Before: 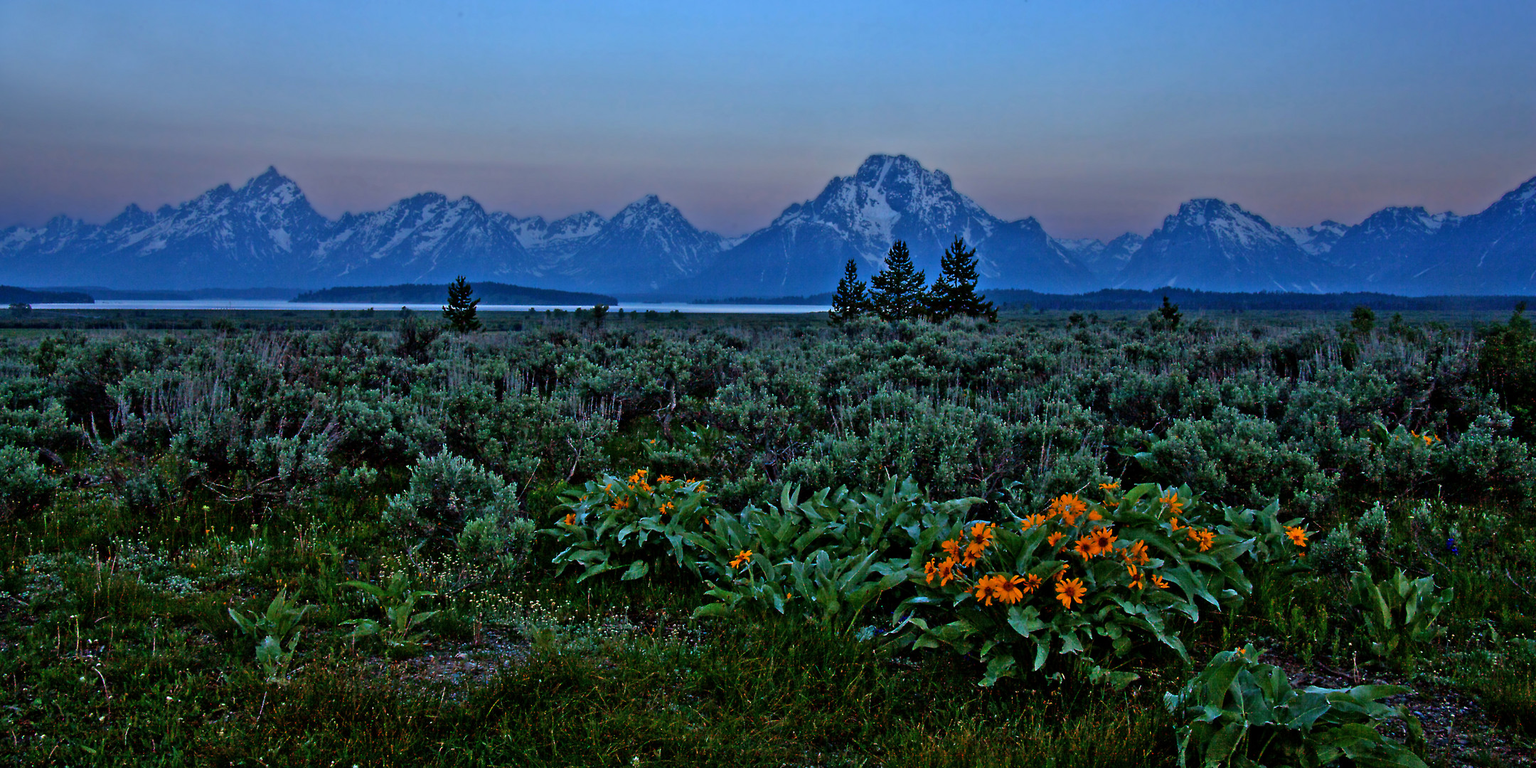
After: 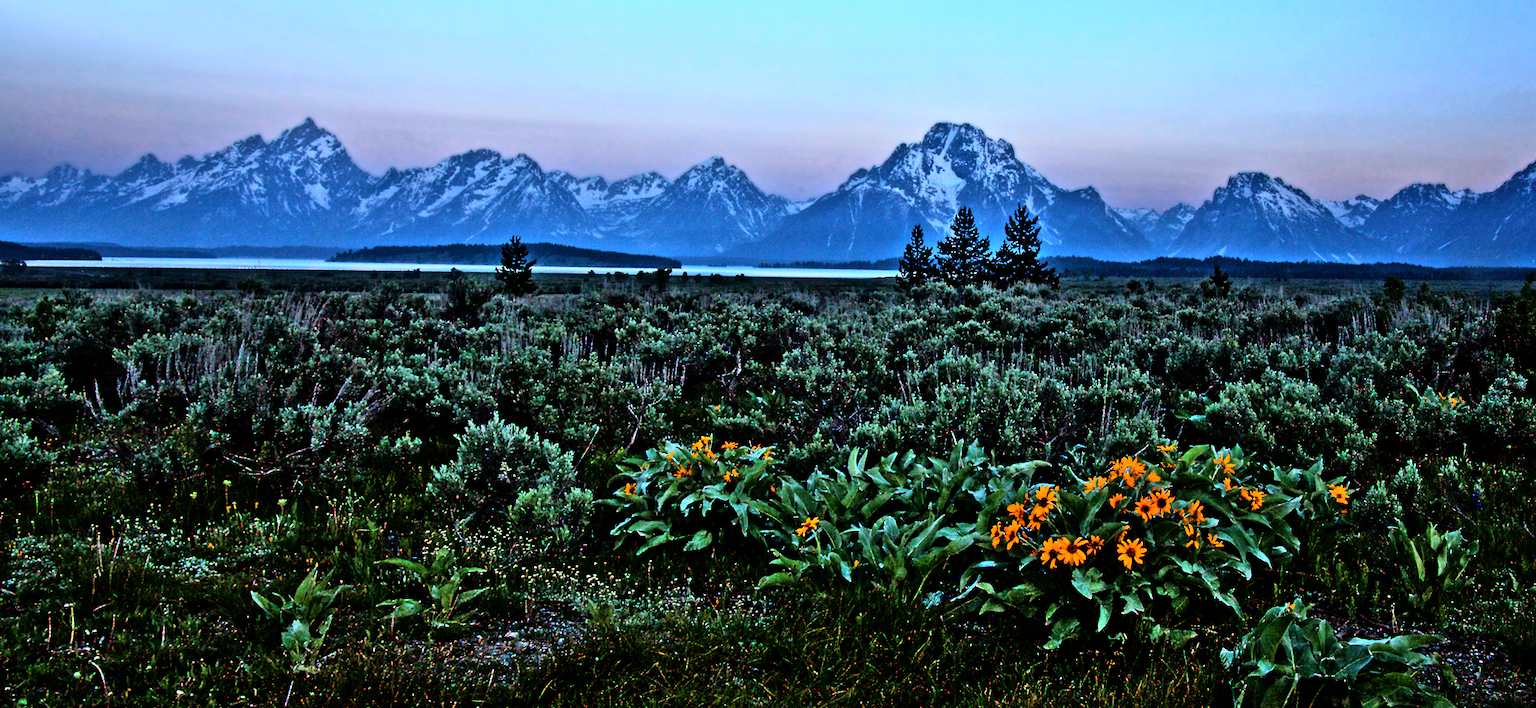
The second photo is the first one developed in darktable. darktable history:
rgb curve: curves: ch0 [(0, 0) (0.21, 0.15) (0.24, 0.21) (0.5, 0.75) (0.75, 0.96) (0.89, 0.99) (1, 1)]; ch1 [(0, 0.02) (0.21, 0.13) (0.25, 0.2) (0.5, 0.67) (0.75, 0.9) (0.89, 0.97) (1, 1)]; ch2 [(0, 0.02) (0.21, 0.13) (0.25, 0.2) (0.5, 0.67) (0.75, 0.9) (0.89, 0.97) (1, 1)], compensate middle gray true
rotate and perspective: rotation -0.013°, lens shift (vertical) -0.027, lens shift (horizontal) 0.178, crop left 0.016, crop right 0.989, crop top 0.082, crop bottom 0.918
white balance: emerald 1
